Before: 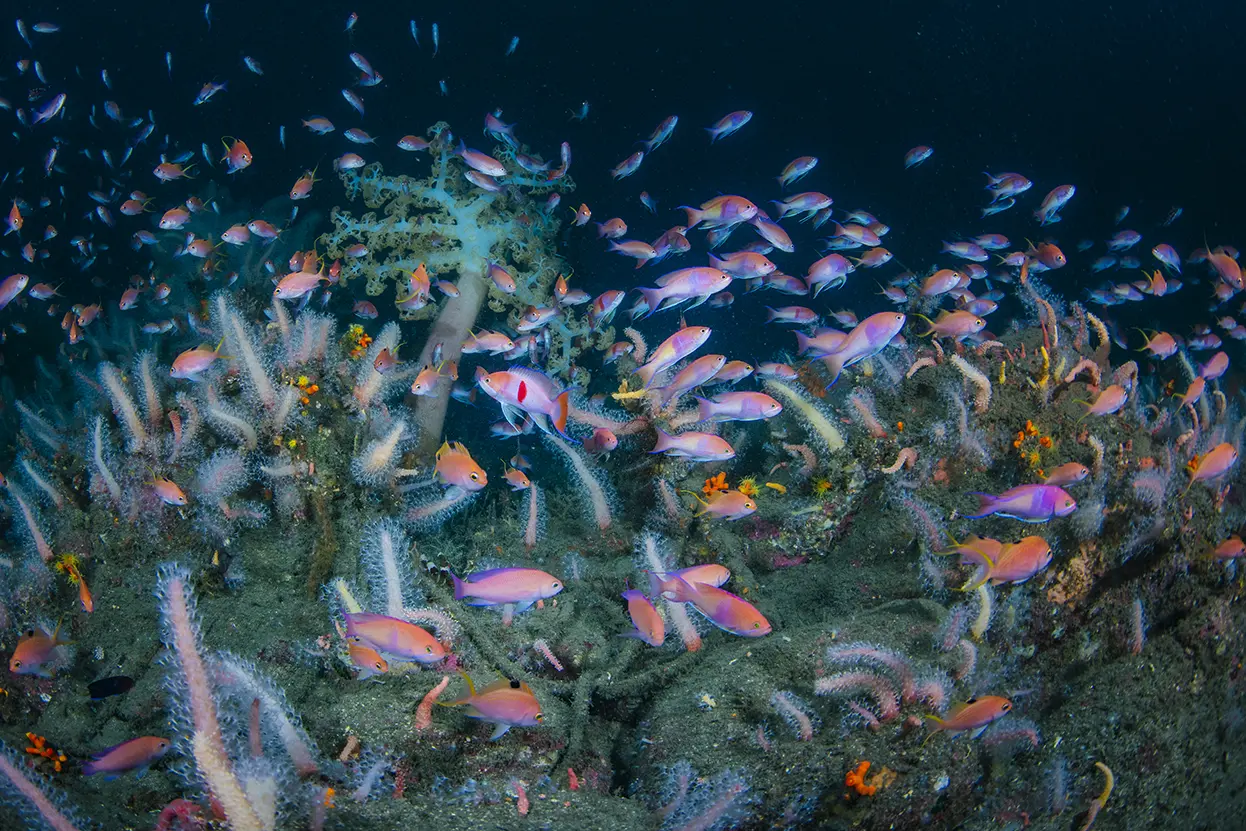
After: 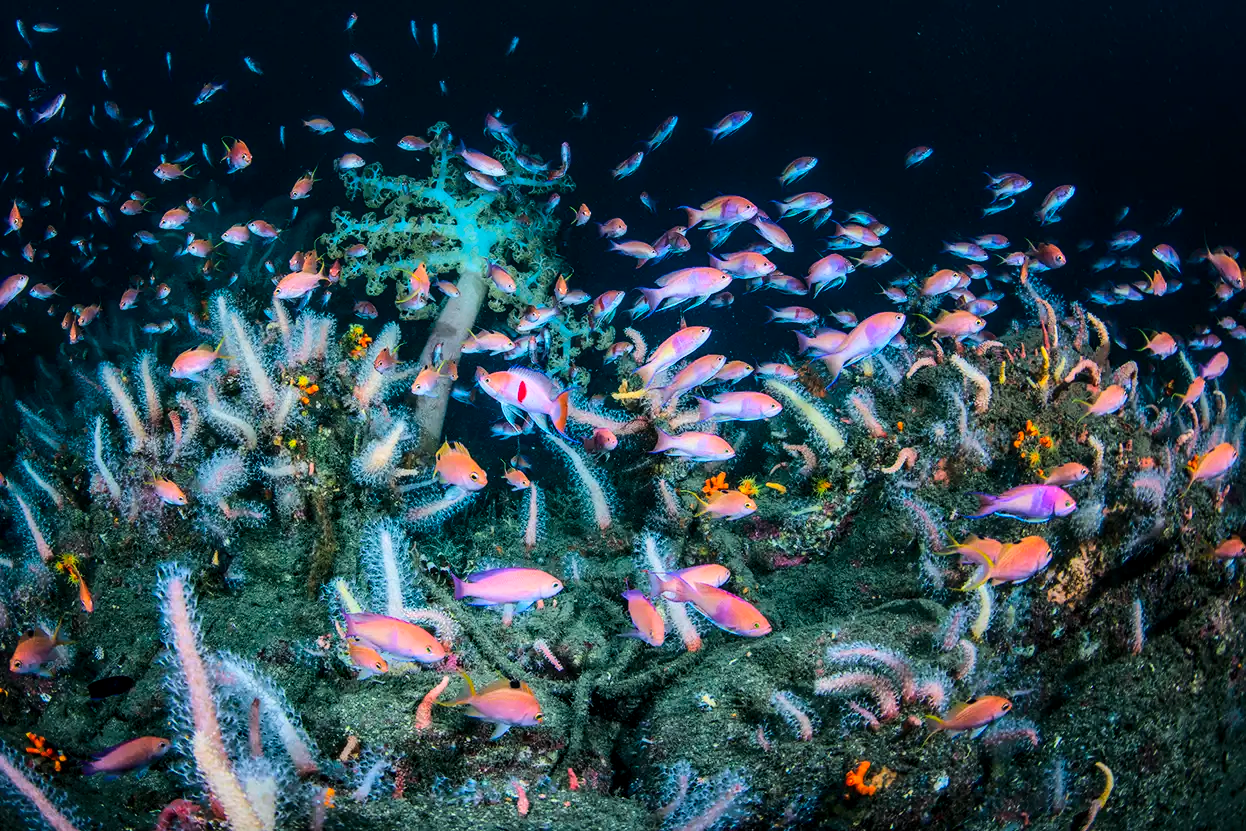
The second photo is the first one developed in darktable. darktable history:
local contrast: on, module defaults
base curve: curves: ch0 [(0, 0) (0.036, 0.025) (0.121, 0.166) (0.206, 0.329) (0.605, 0.79) (1, 1)]
